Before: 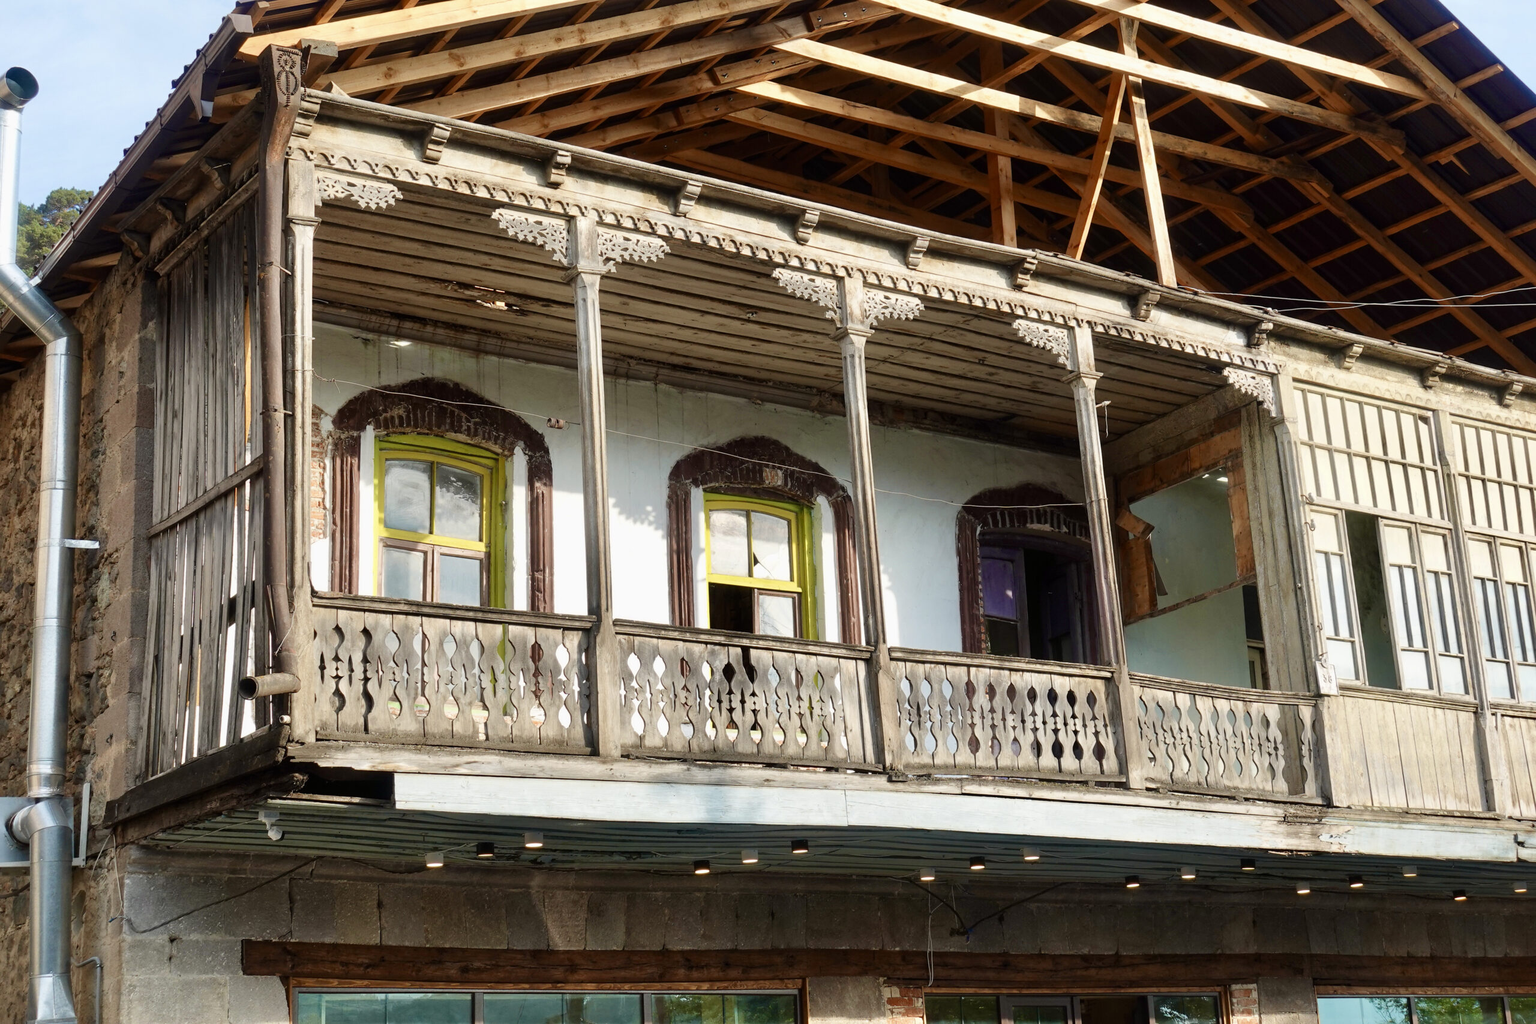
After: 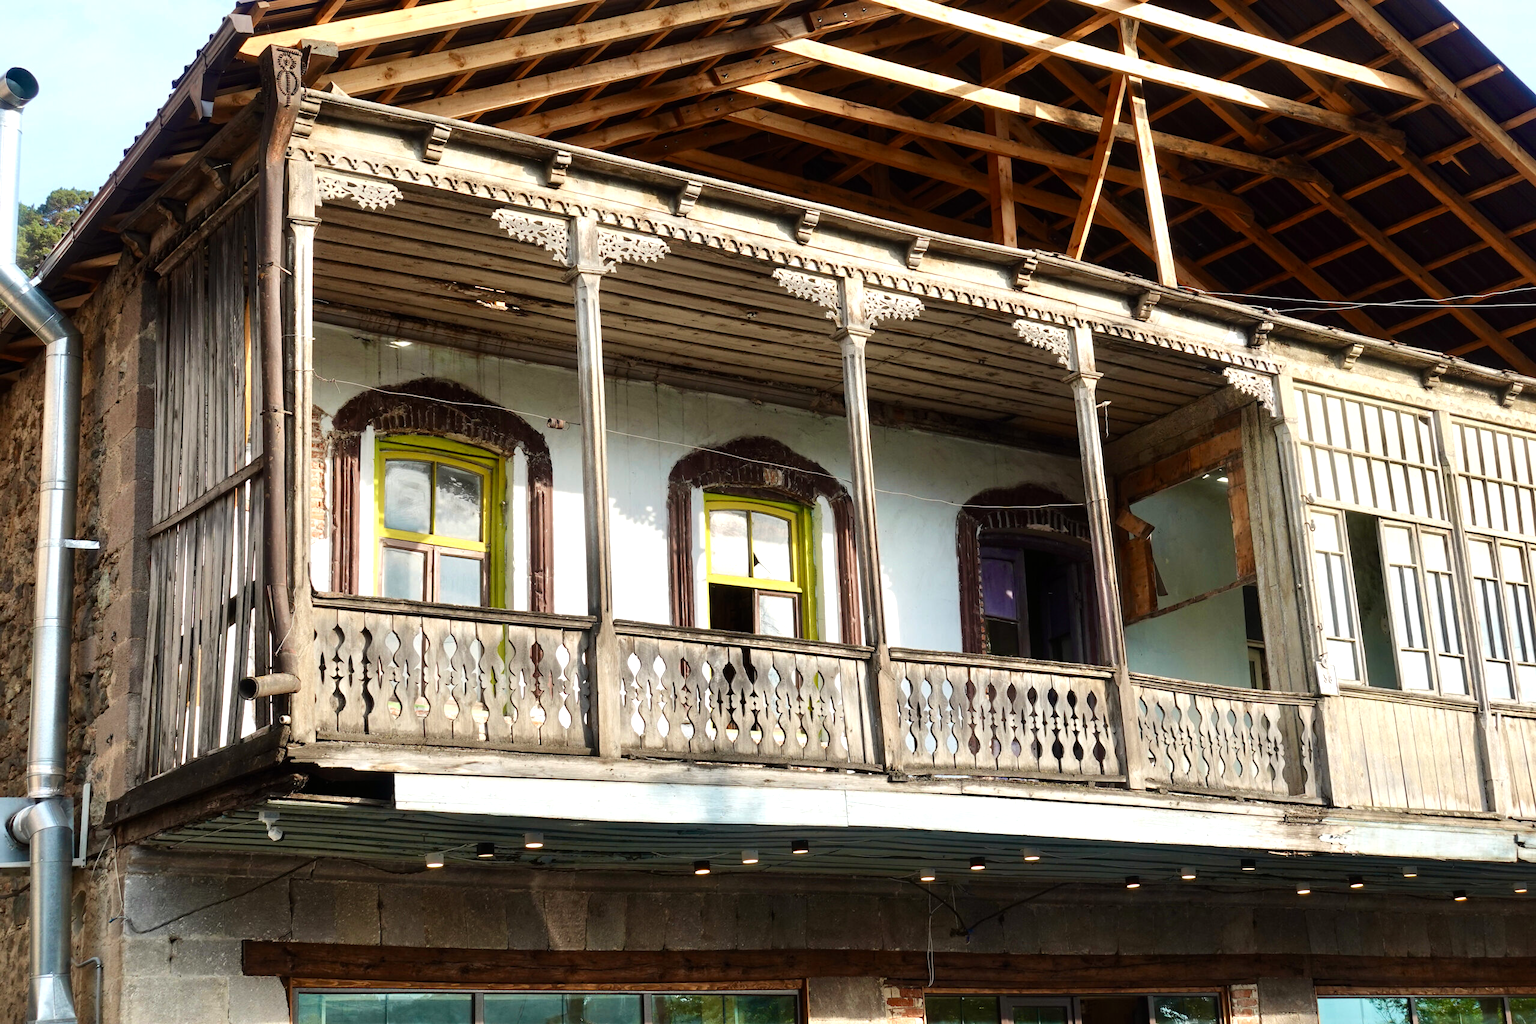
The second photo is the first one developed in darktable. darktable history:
tone equalizer: -8 EV -0.417 EV, -7 EV -0.389 EV, -6 EV -0.333 EV, -5 EV -0.222 EV, -3 EV 0.222 EV, -2 EV 0.333 EV, -1 EV 0.389 EV, +0 EV 0.417 EV, edges refinement/feathering 500, mask exposure compensation -1.57 EV, preserve details no
color correction: highlights a* -0.182, highlights b* -0.124
